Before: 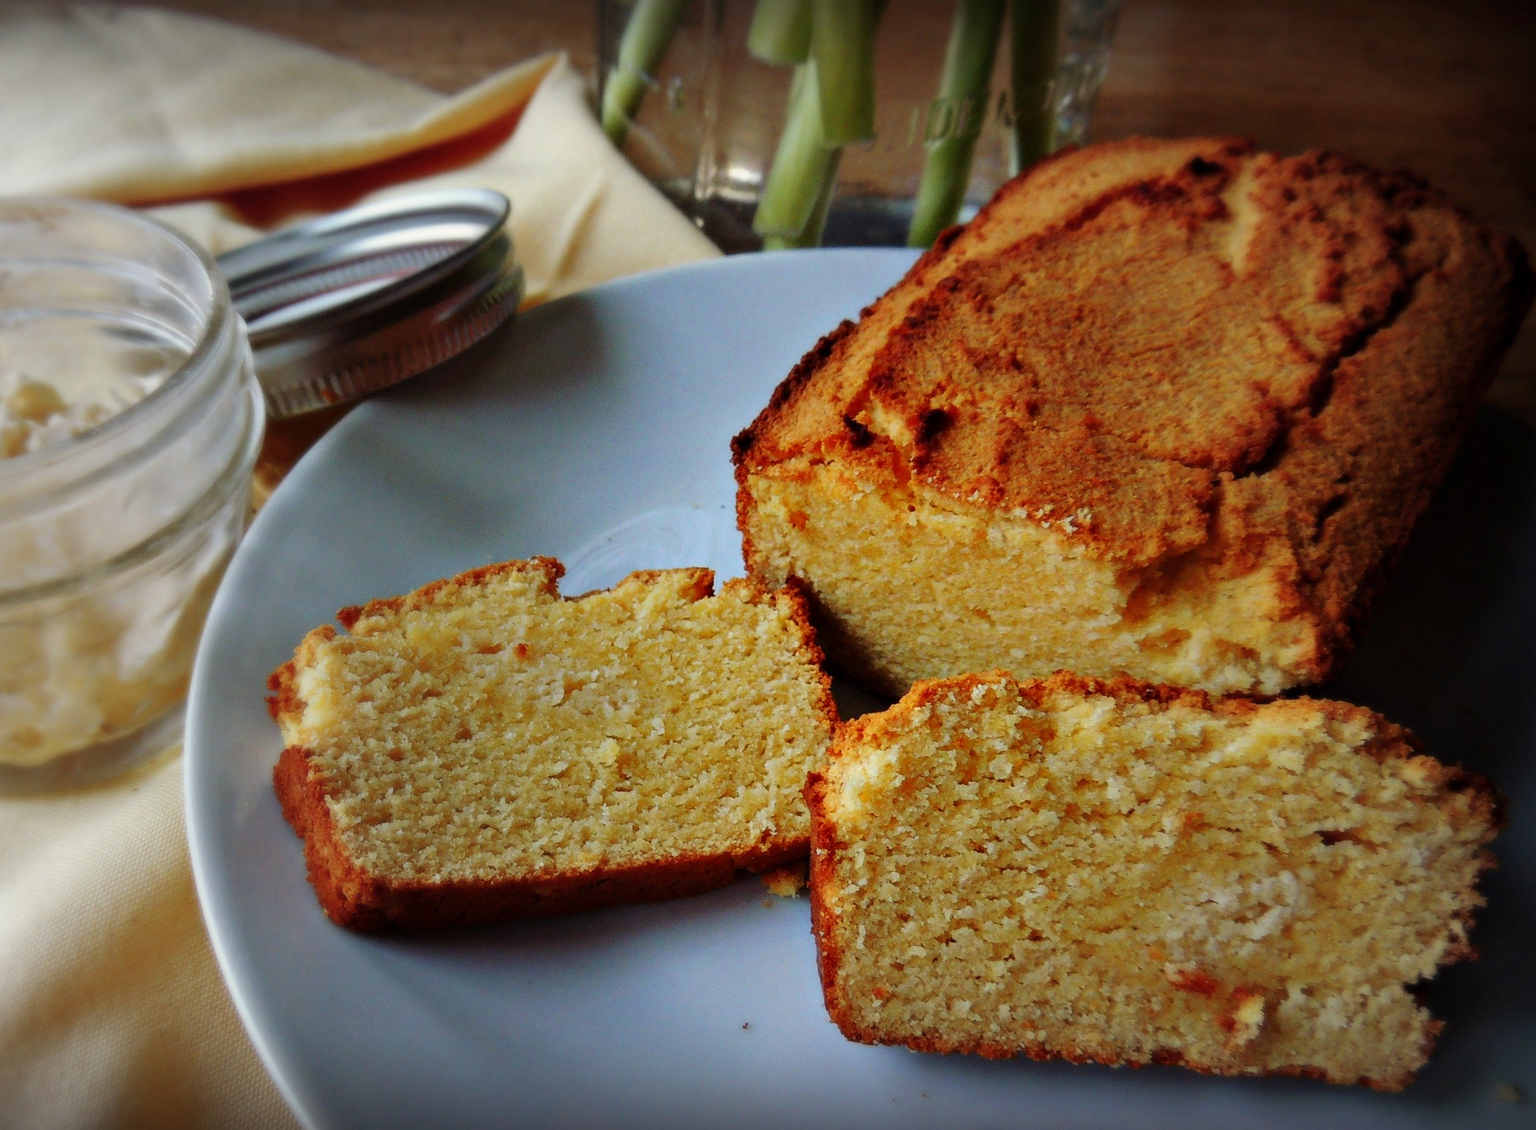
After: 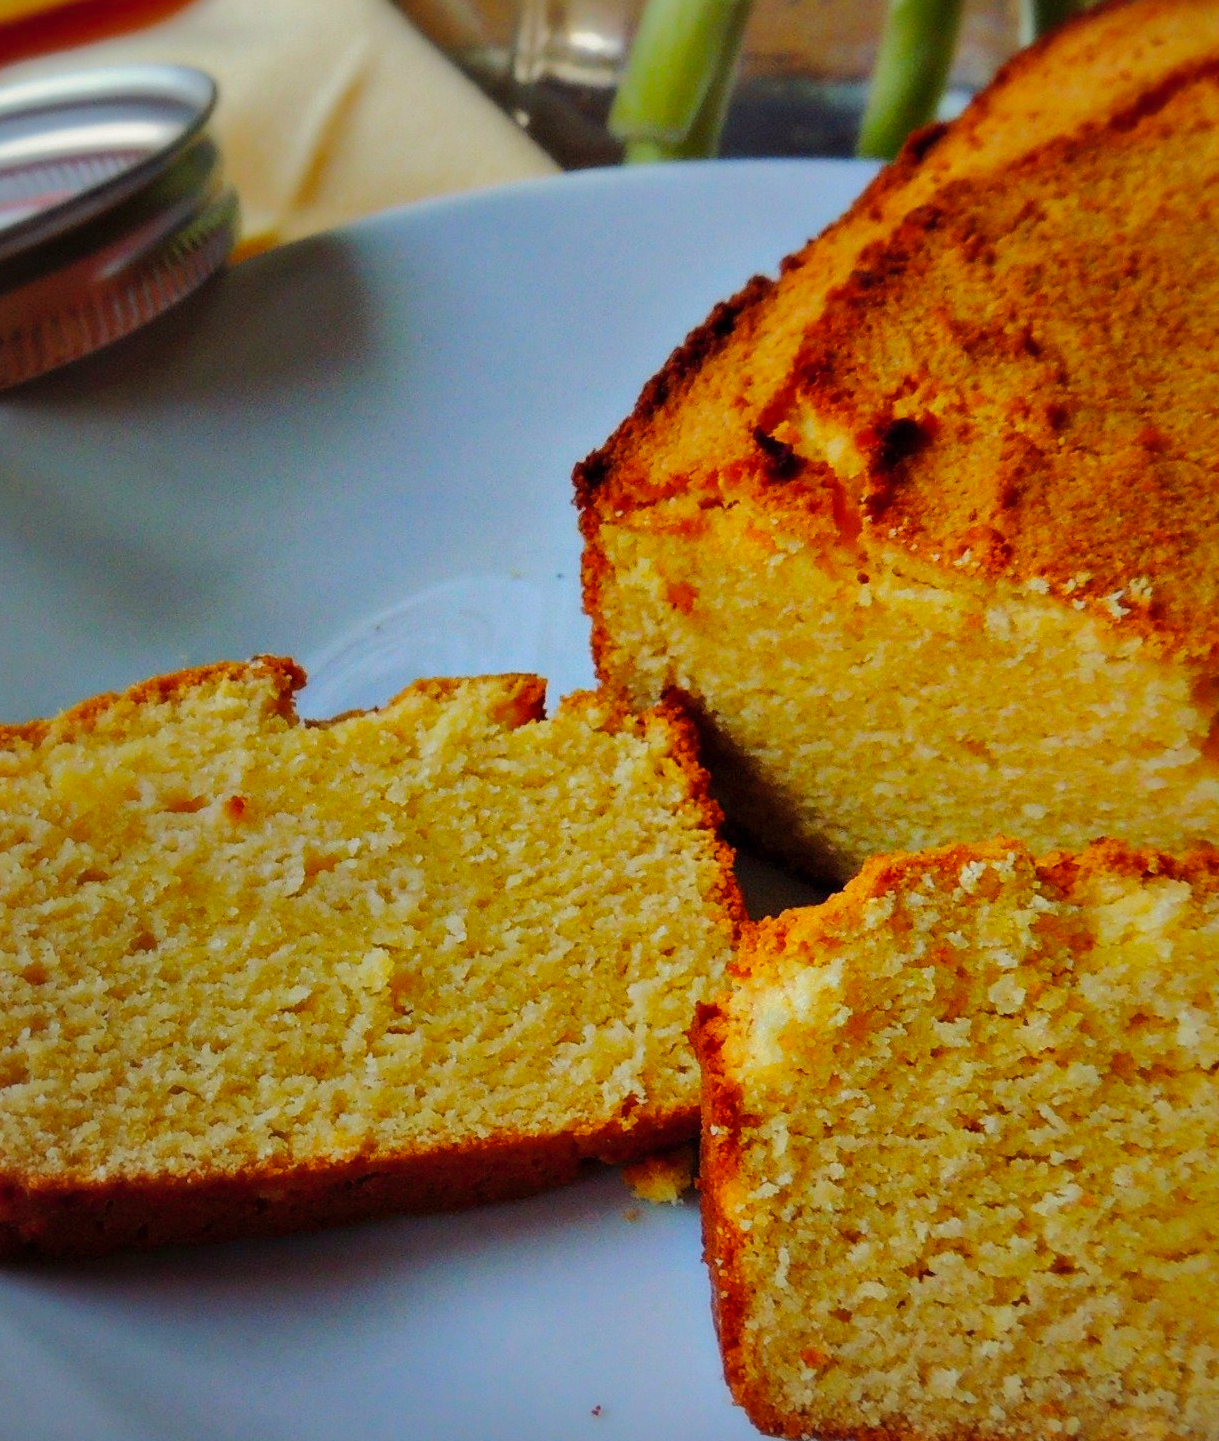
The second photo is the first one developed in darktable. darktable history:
tone equalizer: on, module defaults
crop and rotate: angle 0.023°, left 24.387%, top 13.182%, right 26.184%, bottom 7.46%
shadows and highlights: shadows 40.13, highlights -60.1
color balance rgb: perceptual saturation grading › global saturation 19.585%, perceptual brilliance grading › mid-tones 10.523%, perceptual brilliance grading › shadows 15.144%, global vibrance 9.225%
